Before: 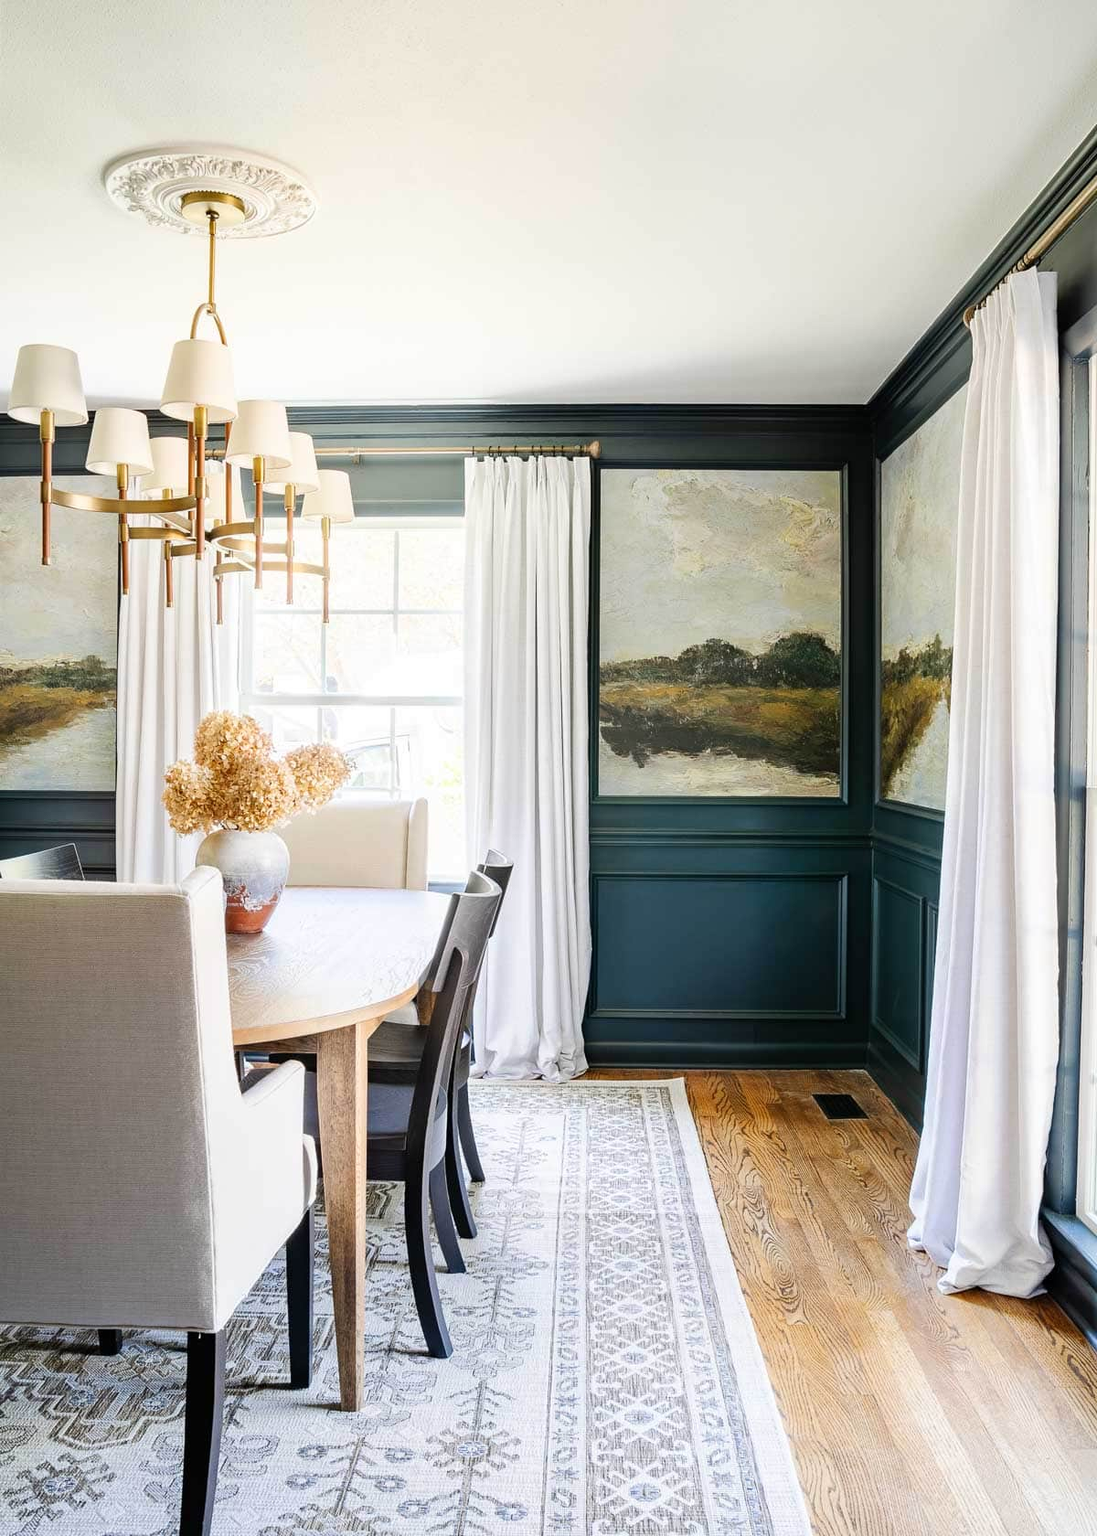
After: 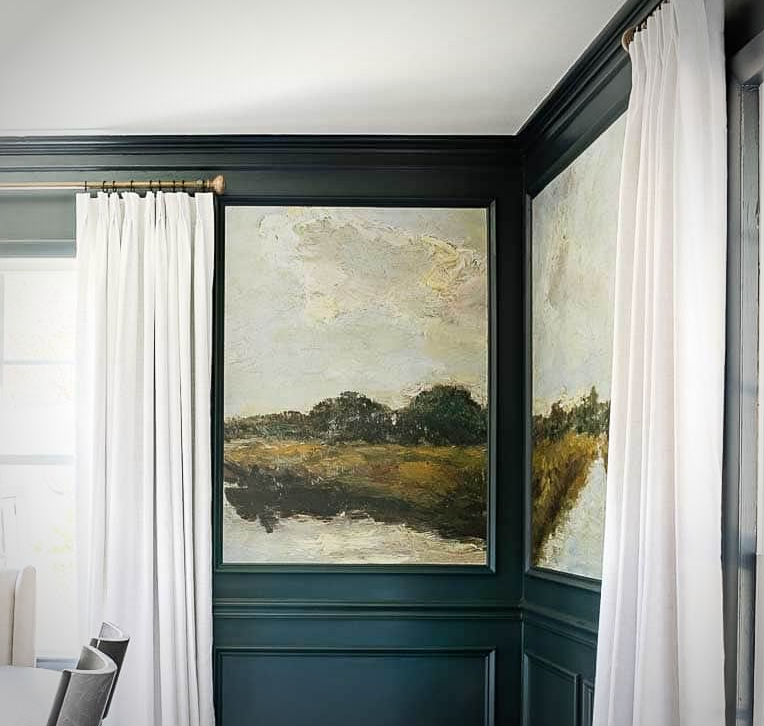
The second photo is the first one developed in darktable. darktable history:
vignetting: automatic ratio true
crop: left 36.005%, top 18.293%, right 0.31%, bottom 38.444%
sharpen: amount 0.2
shadows and highlights: shadows 0, highlights 40
